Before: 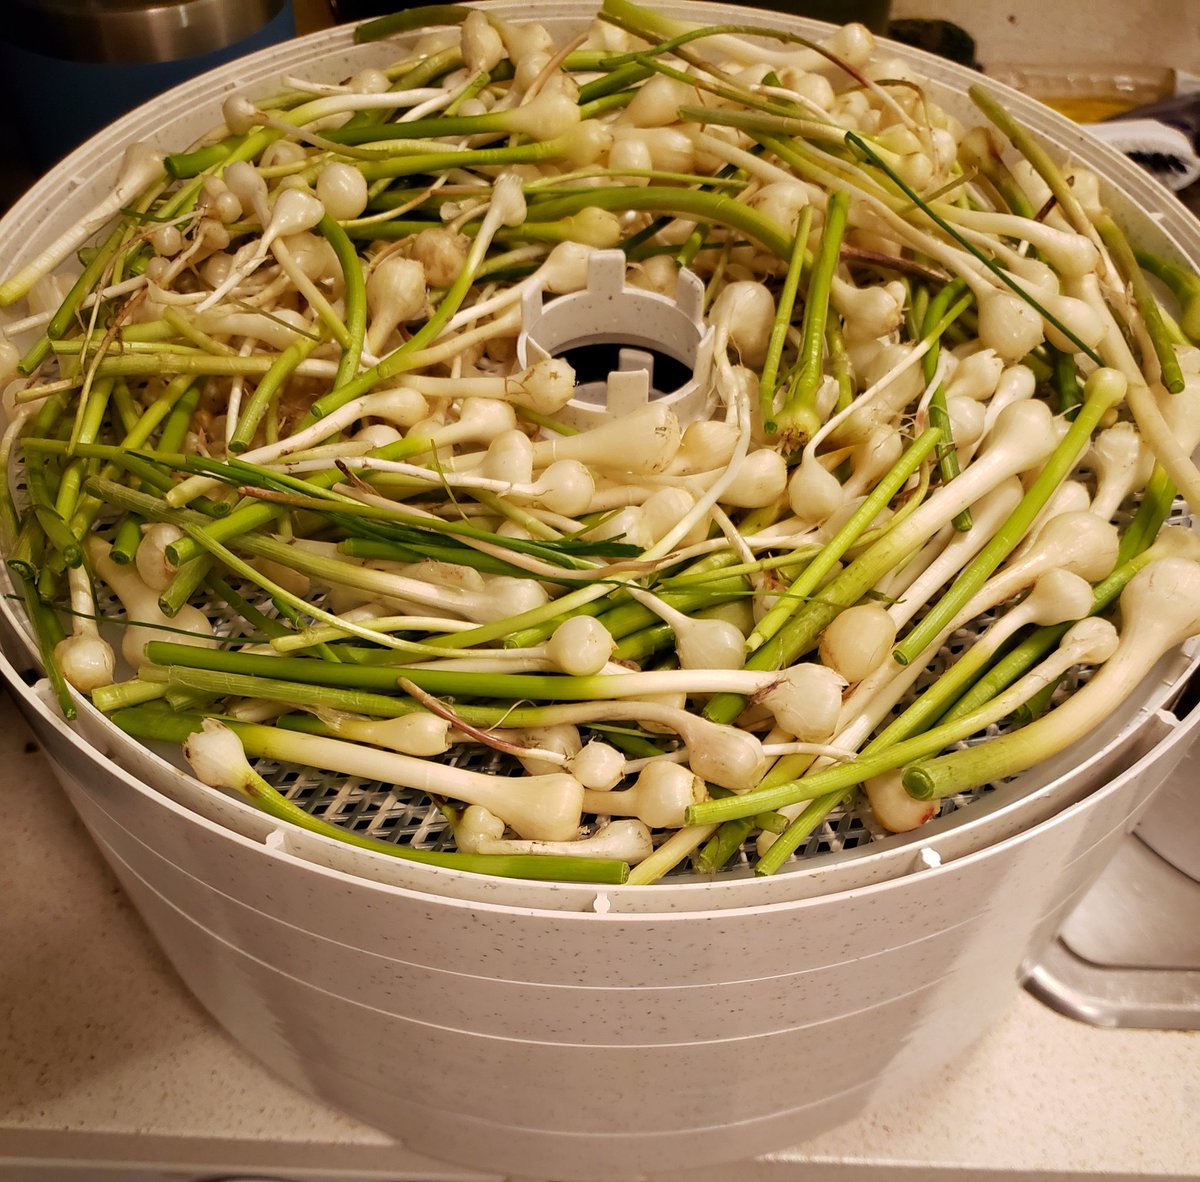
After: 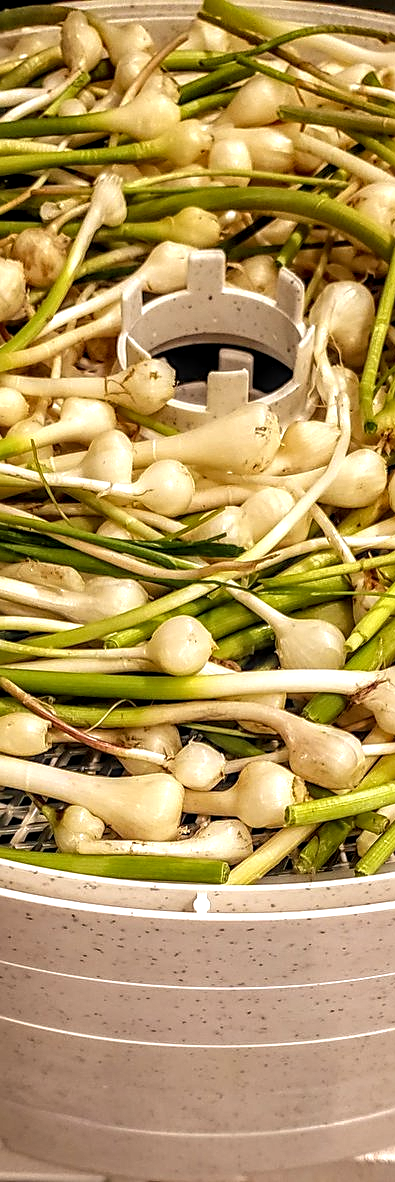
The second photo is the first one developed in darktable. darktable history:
sharpen: on, module defaults
local contrast: highlights 1%, shadows 1%, detail 182%
crop: left 33.37%, right 33.709%
exposure: exposure 0.34 EV, compensate highlight preservation false
